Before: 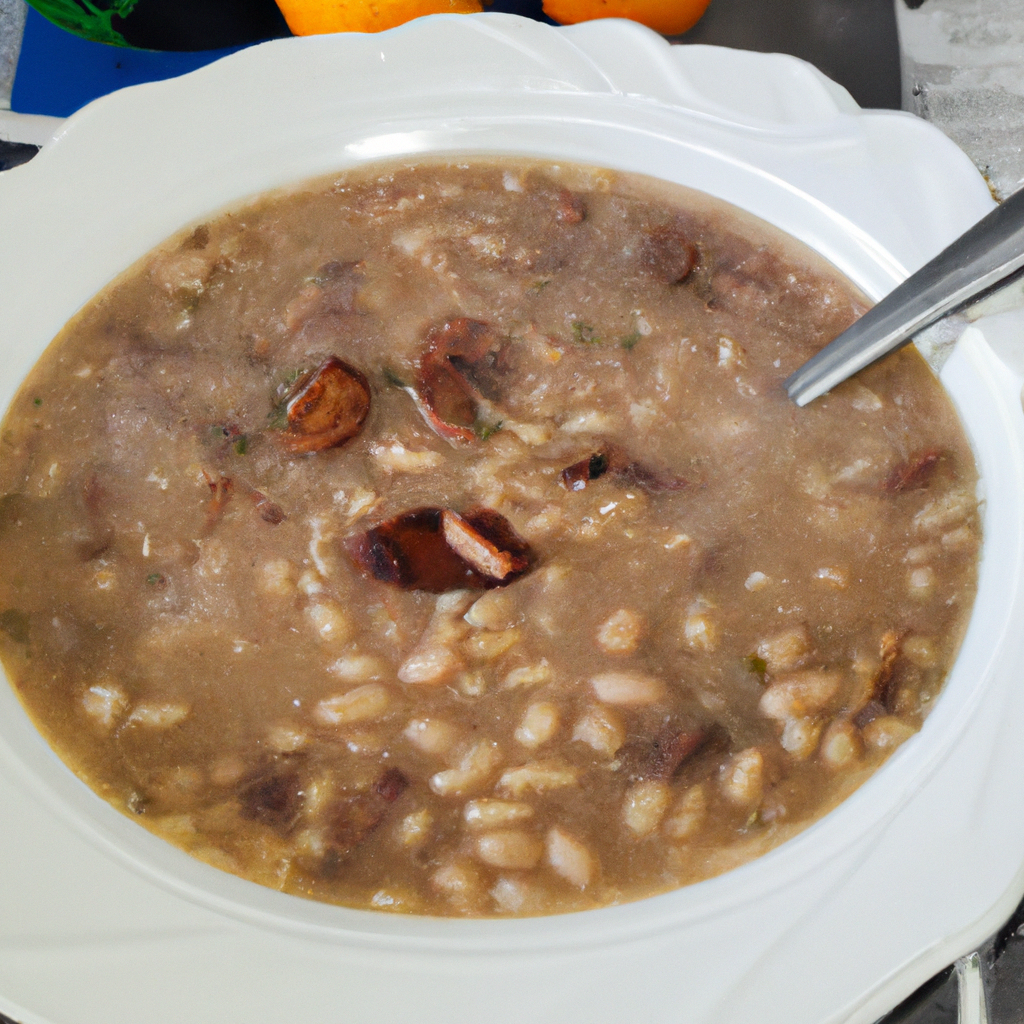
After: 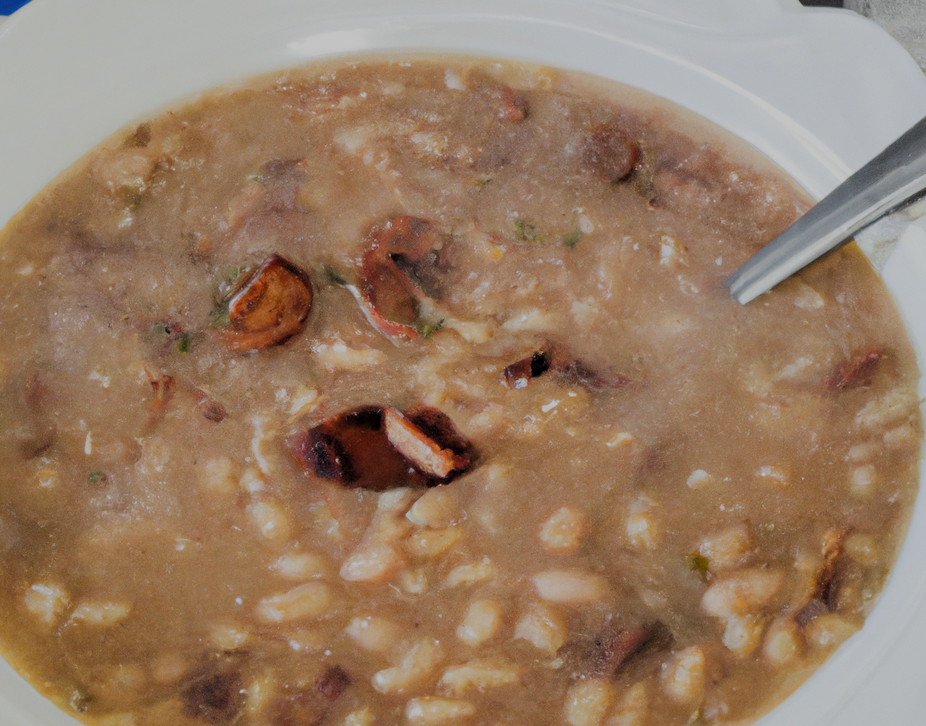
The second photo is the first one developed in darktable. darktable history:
crop: left 5.746%, top 10.046%, right 3.801%, bottom 19.031%
filmic rgb: middle gray luminance 17.99%, black relative exposure -7.53 EV, white relative exposure 8.46 EV, target black luminance 0%, hardness 2.23, latitude 18.64%, contrast 0.89, highlights saturation mix 4.18%, shadows ↔ highlights balance 10.78%
shadows and highlights: shadows 43.18, highlights 6.73
